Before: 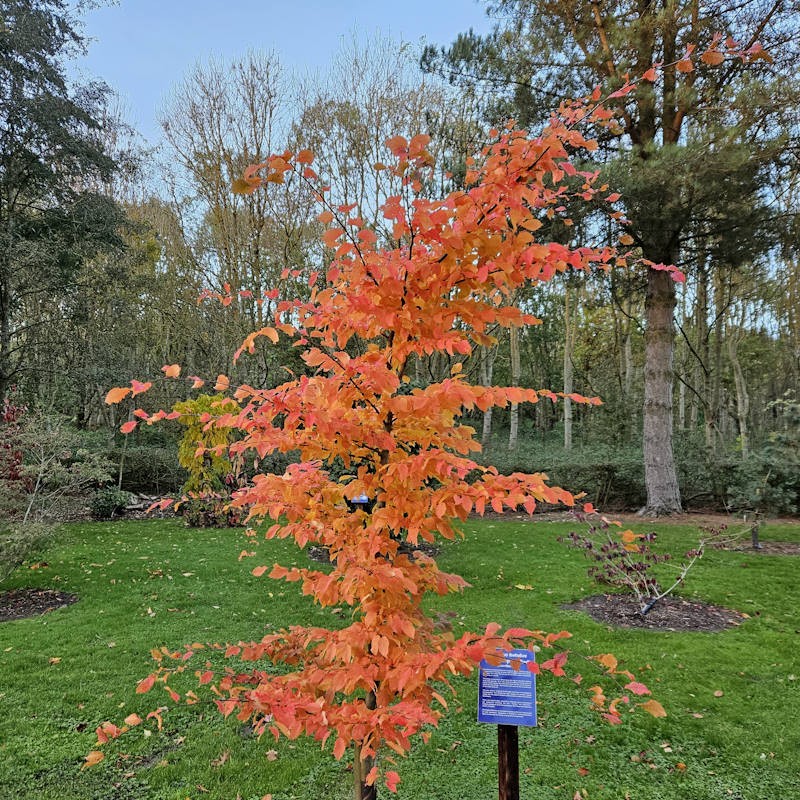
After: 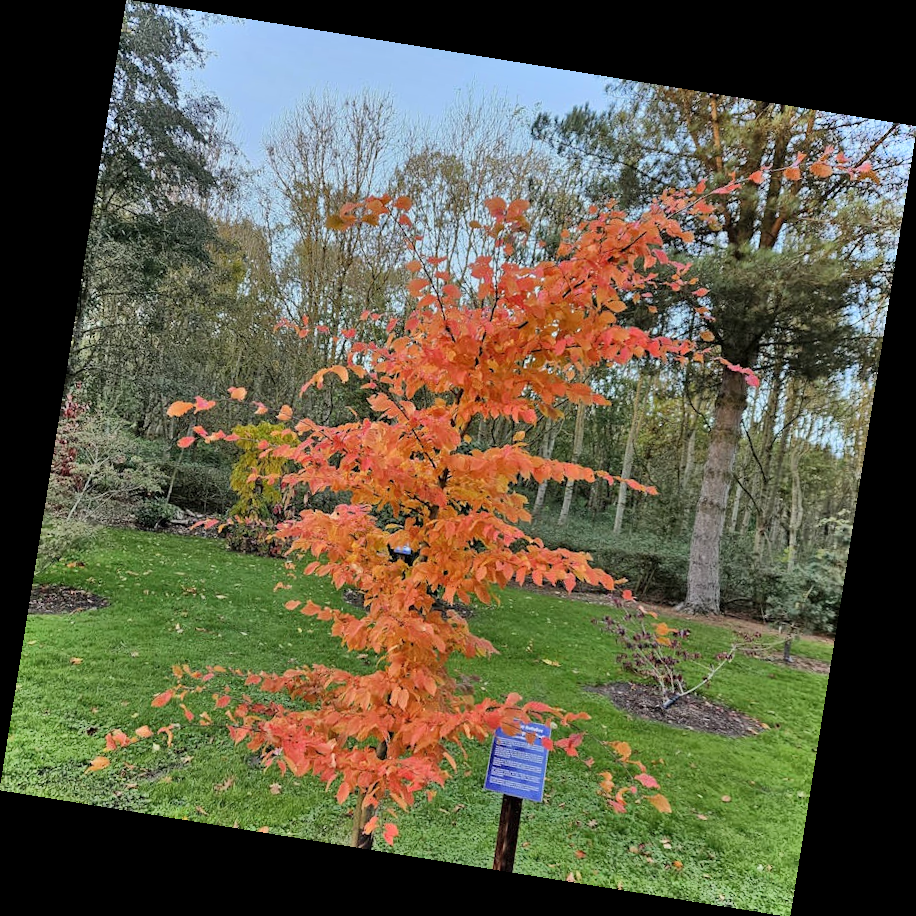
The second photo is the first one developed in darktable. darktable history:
rotate and perspective: rotation 9.12°, automatic cropping off
shadows and highlights: shadows color adjustment 97.66%, soften with gaussian
